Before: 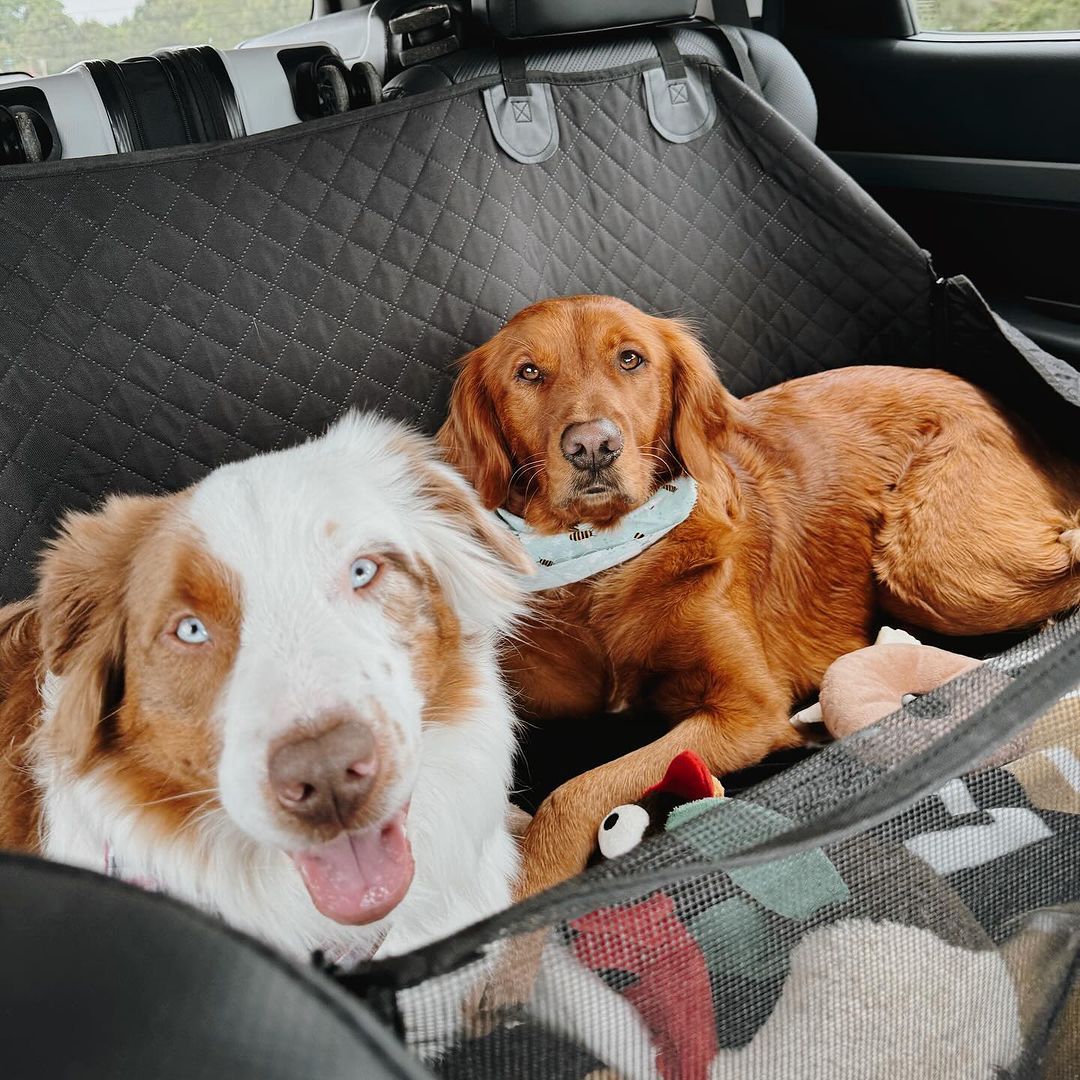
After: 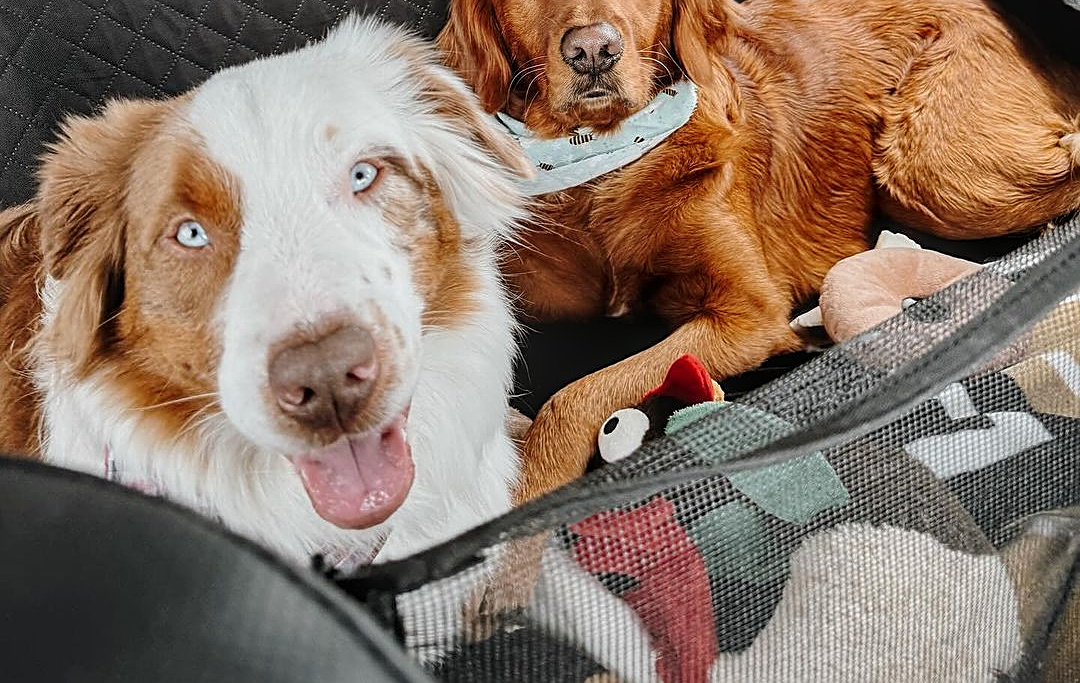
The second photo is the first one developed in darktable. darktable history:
sharpen: amount 0.565
tone equalizer: smoothing diameter 2.02%, edges refinement/feathering 19.11, mask exposure compensation -1.57 EV, filter diffusion 5
local contrast: on, module defaults
crop and rotate: top 36.691%
